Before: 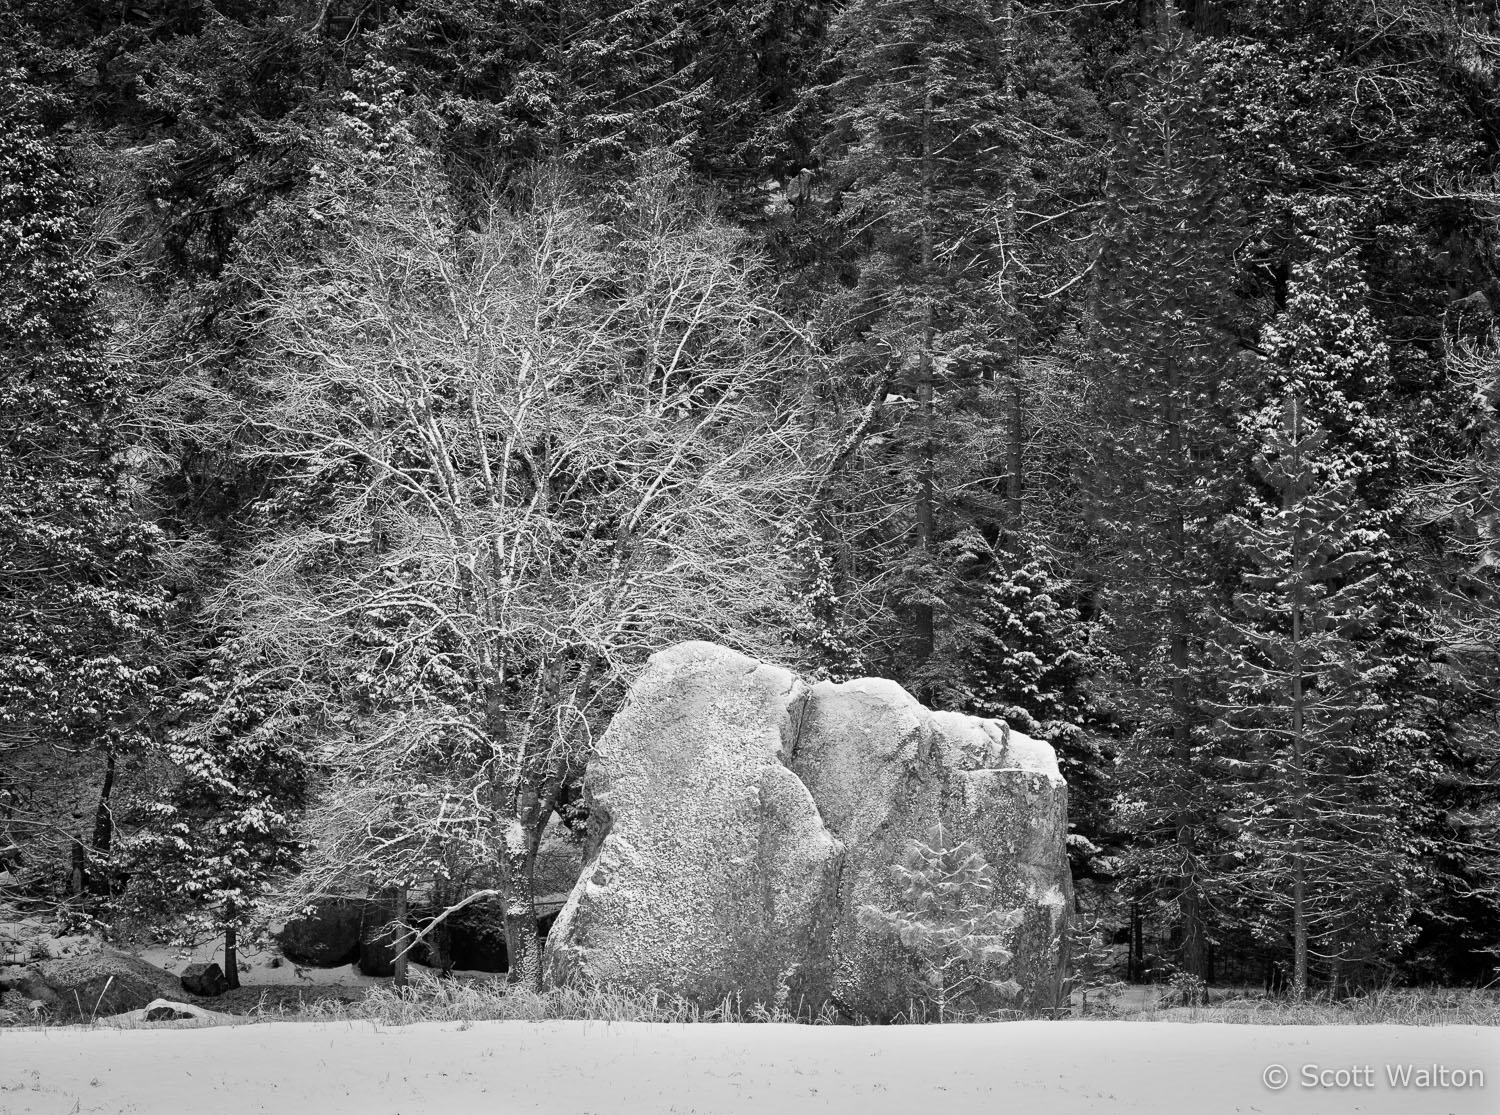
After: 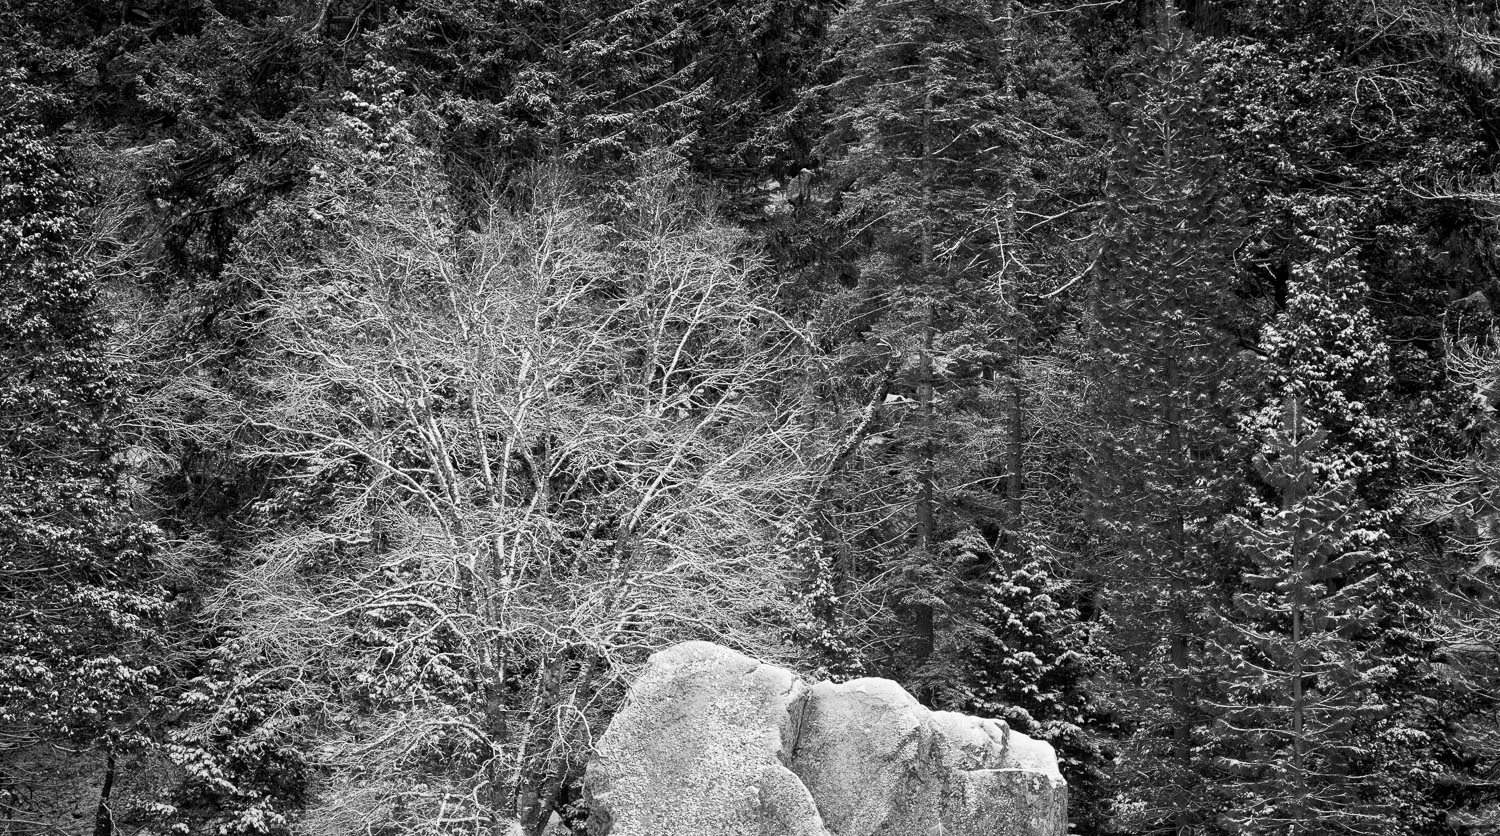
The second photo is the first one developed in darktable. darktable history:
grain: coarseness 0.09 ISO, strength 10%
local contrast: highlights 100%, shadows 100%, detail 120%, midtone range 0.2
crop: bottom 24.988%
